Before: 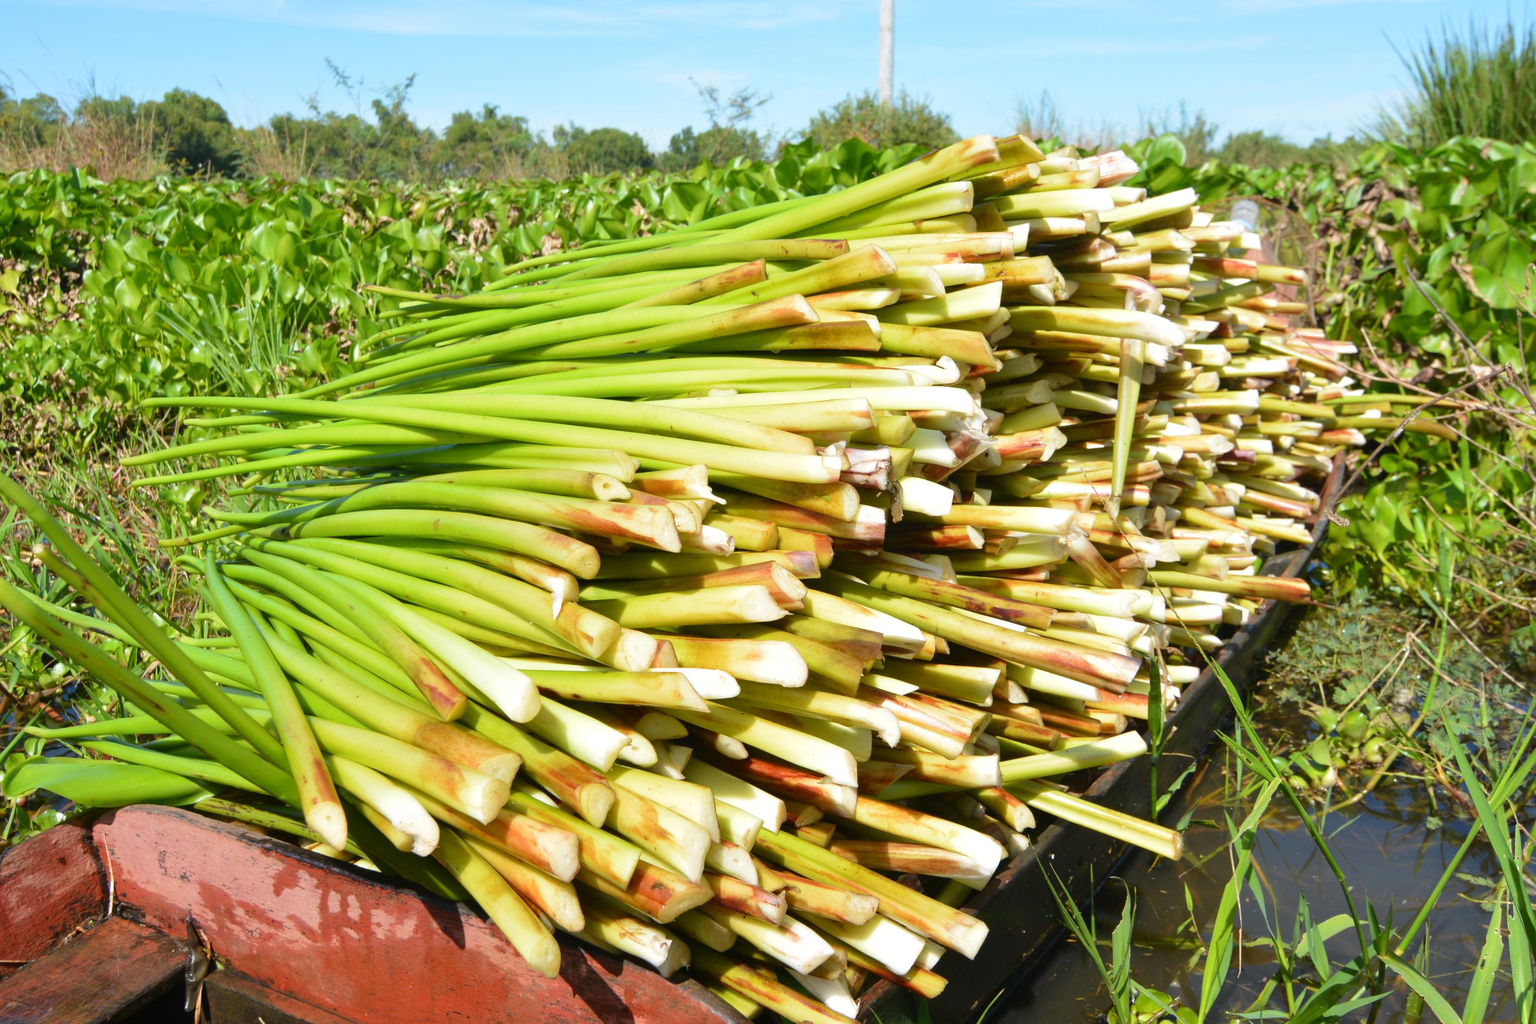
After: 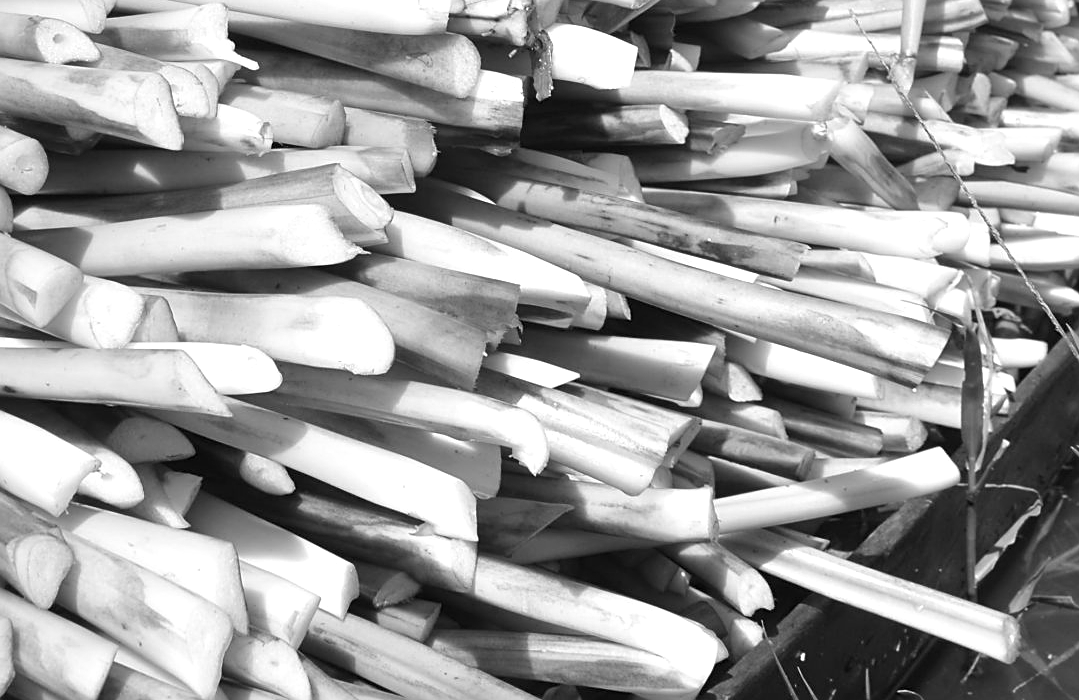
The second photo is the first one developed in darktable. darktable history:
crop: left 37.221%, top 45.169%, right 20.63%, bottom 13.777%
sharpen: on, module defaults
monochrome: a 2.21, b -1.33, size 2.2
white balance: red 1.188, blue 1.11
